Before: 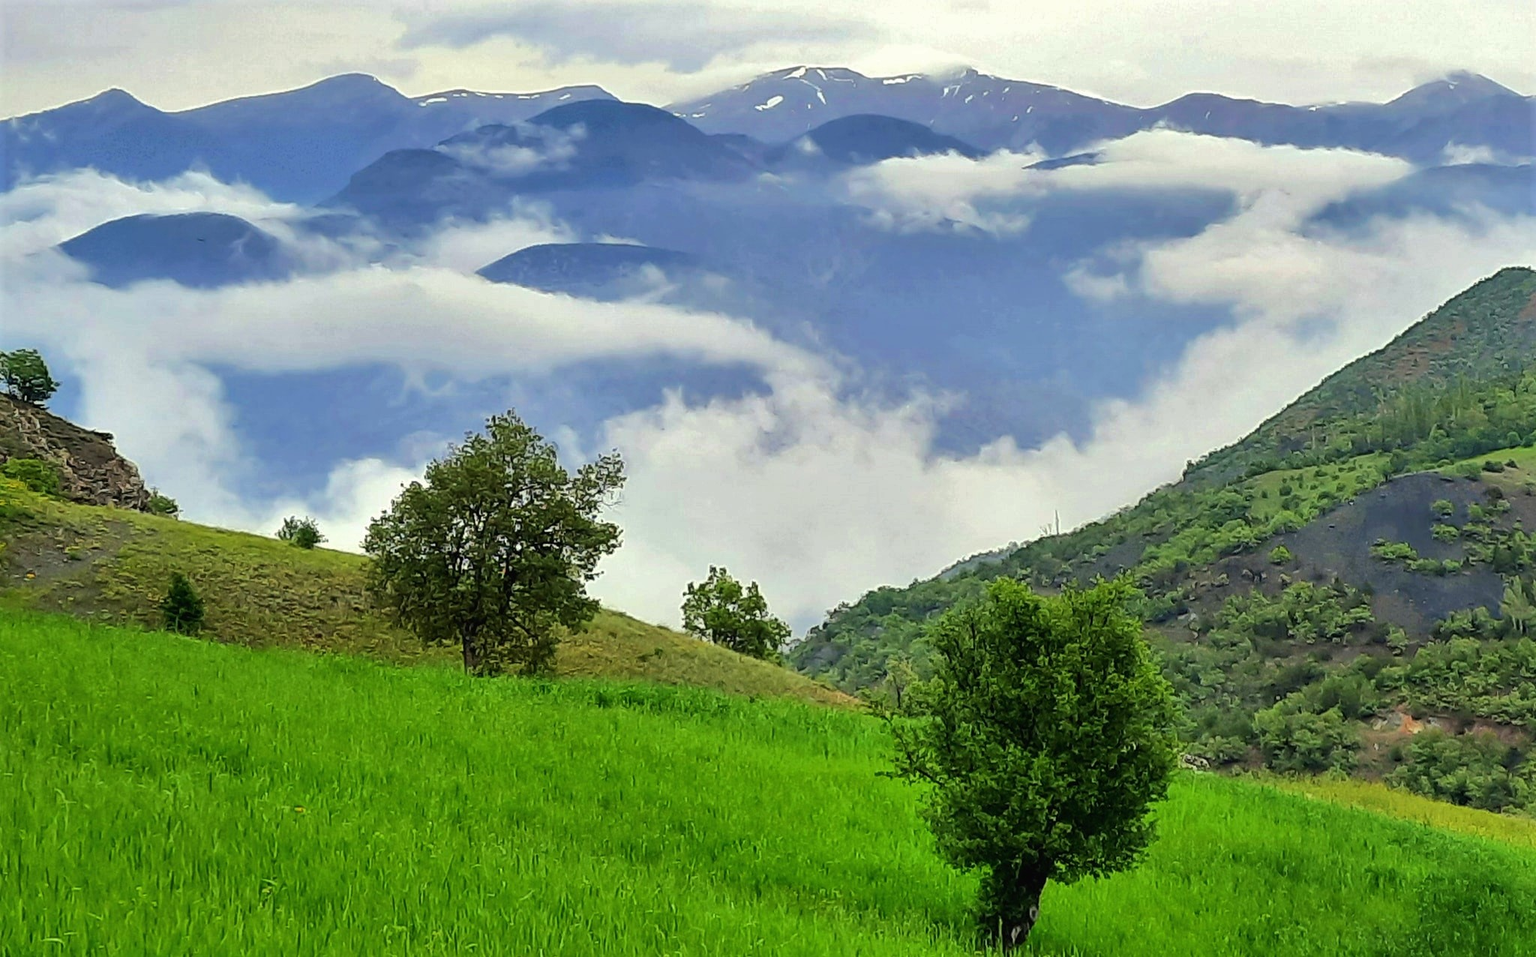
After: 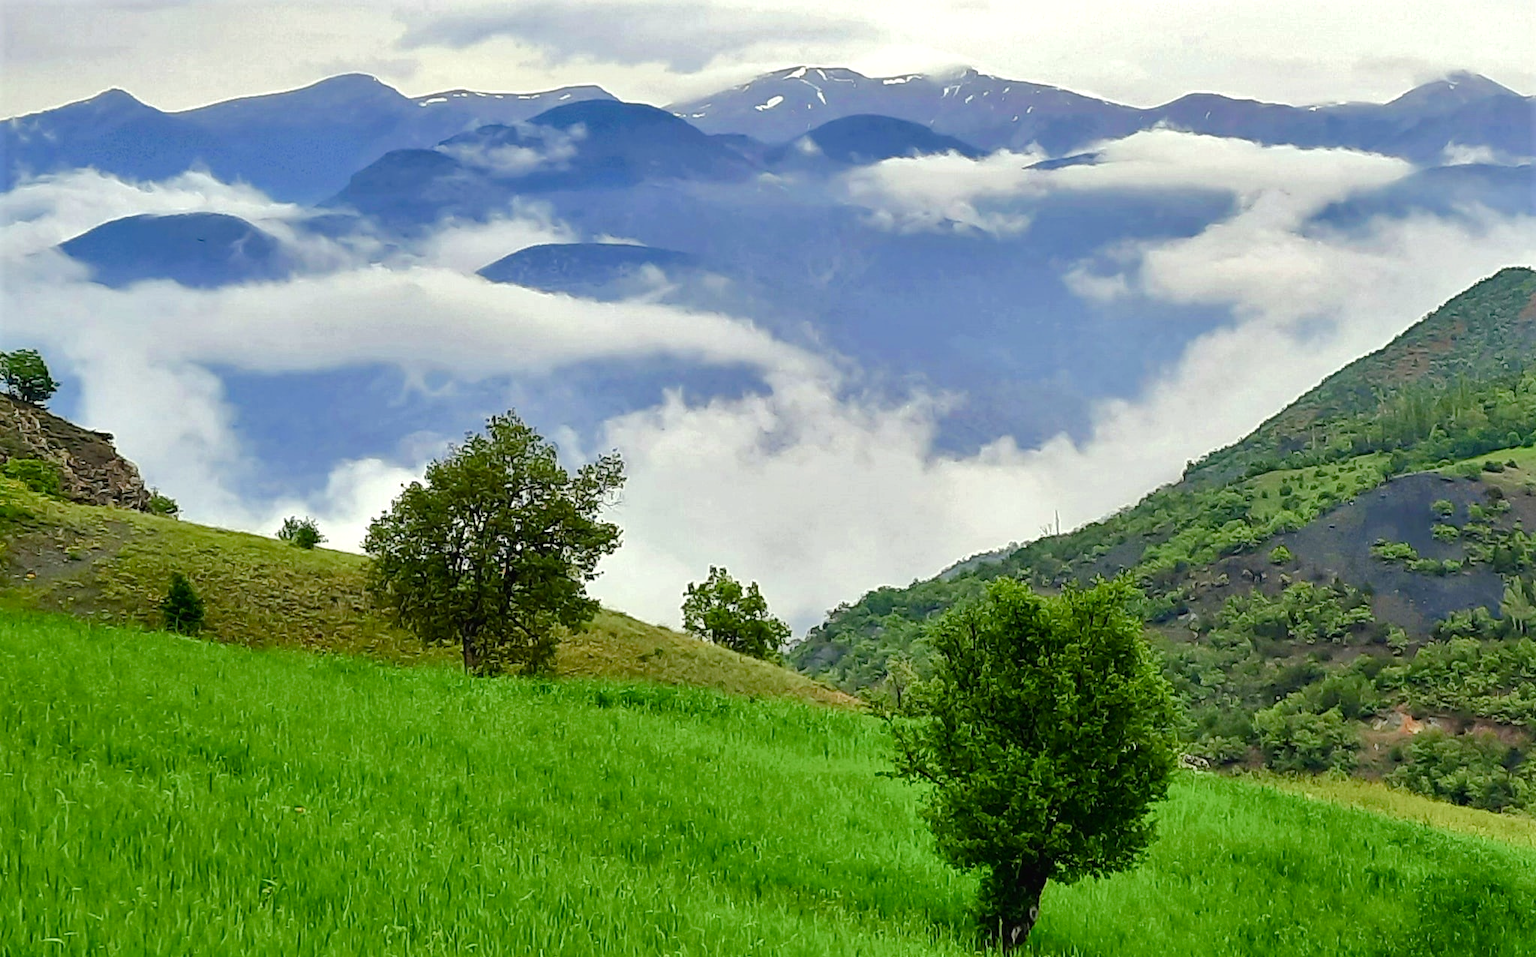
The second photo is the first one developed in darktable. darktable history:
color balance rgb: perceptual saturation grading › global saturation 20%, perceptual saturation grading › highlights -50.462%, perceptual saturation grading › shadows 30.003%, perceptual brilliance grading › global brilliance 3.096%
